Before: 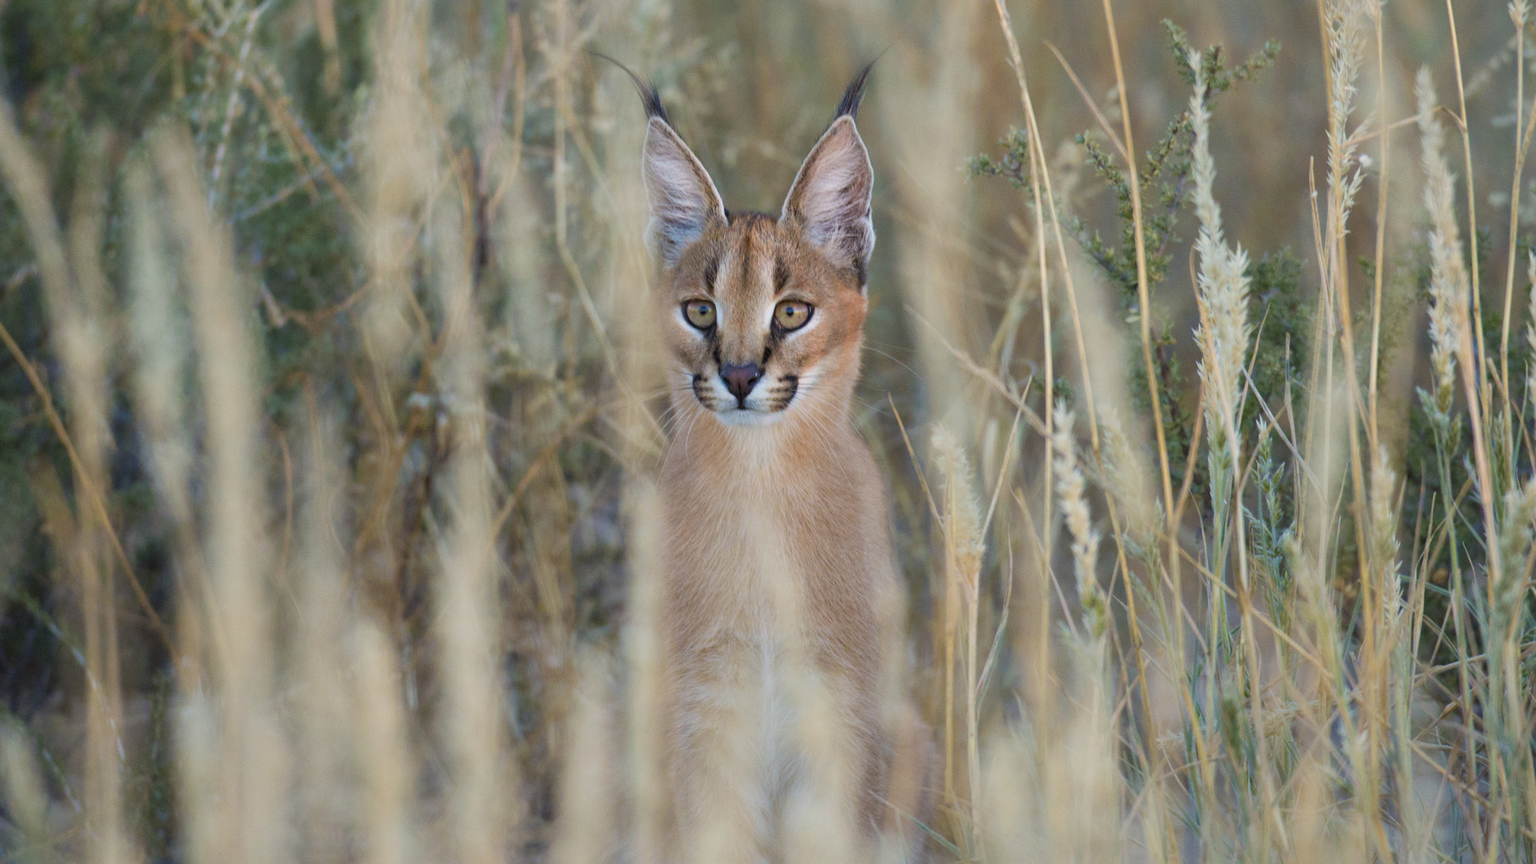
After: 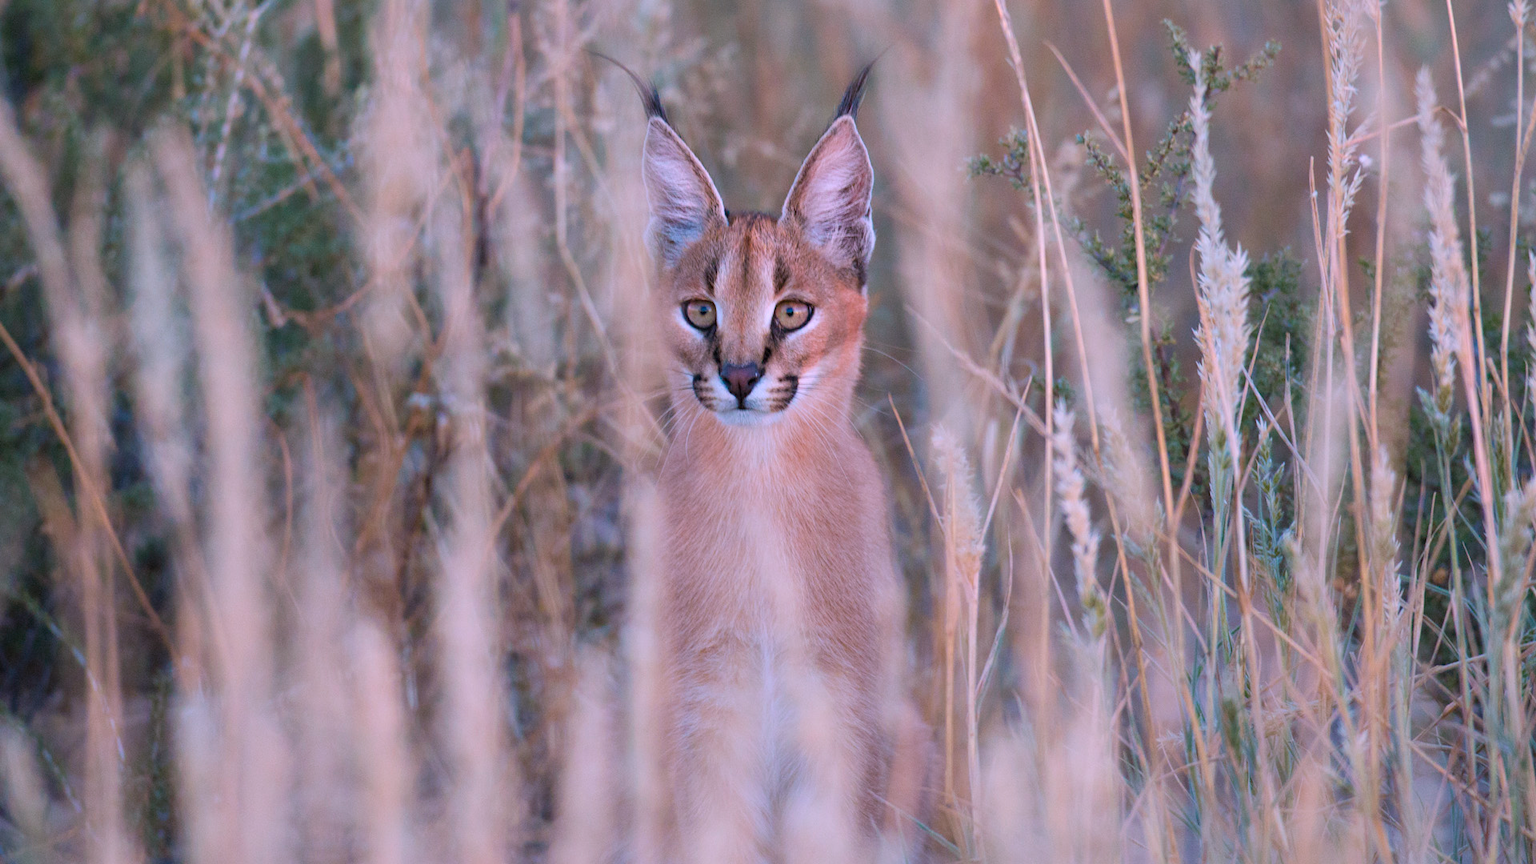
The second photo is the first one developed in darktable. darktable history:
color correction: highlights a* 15.2, highlights b* -24.93
